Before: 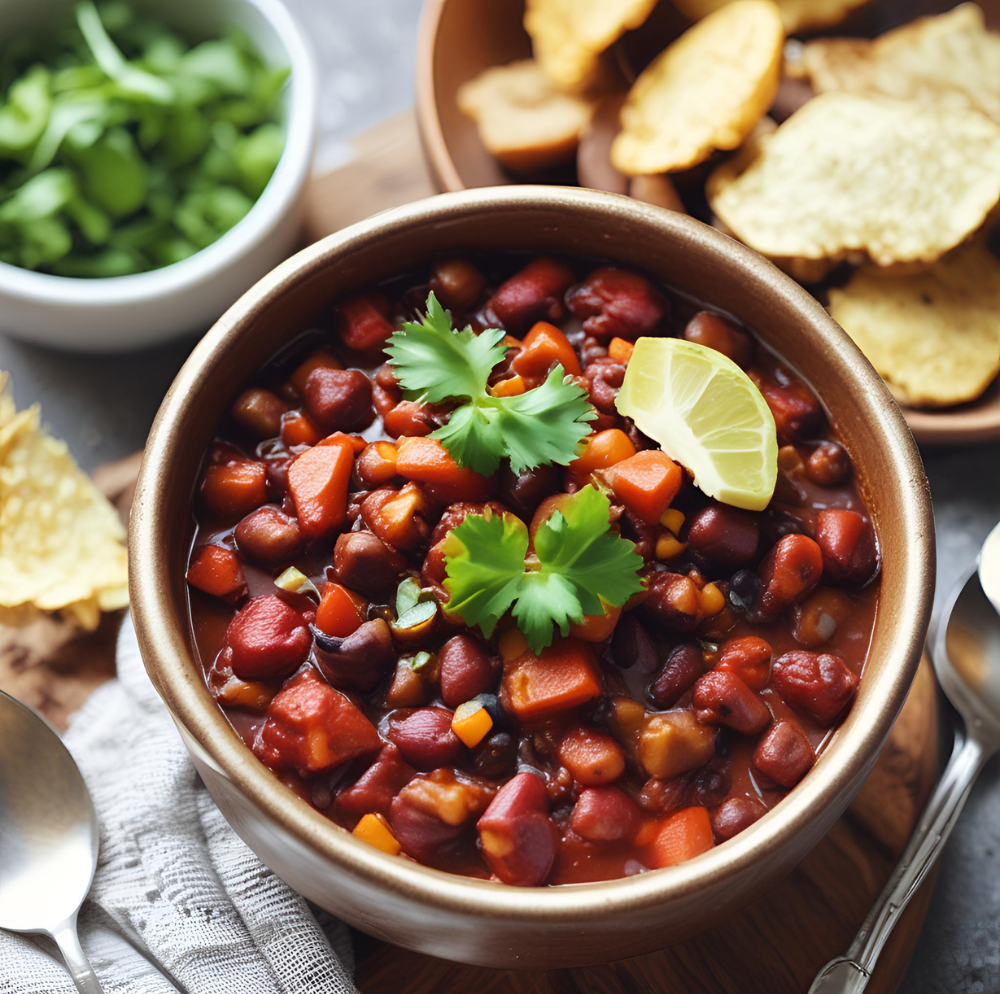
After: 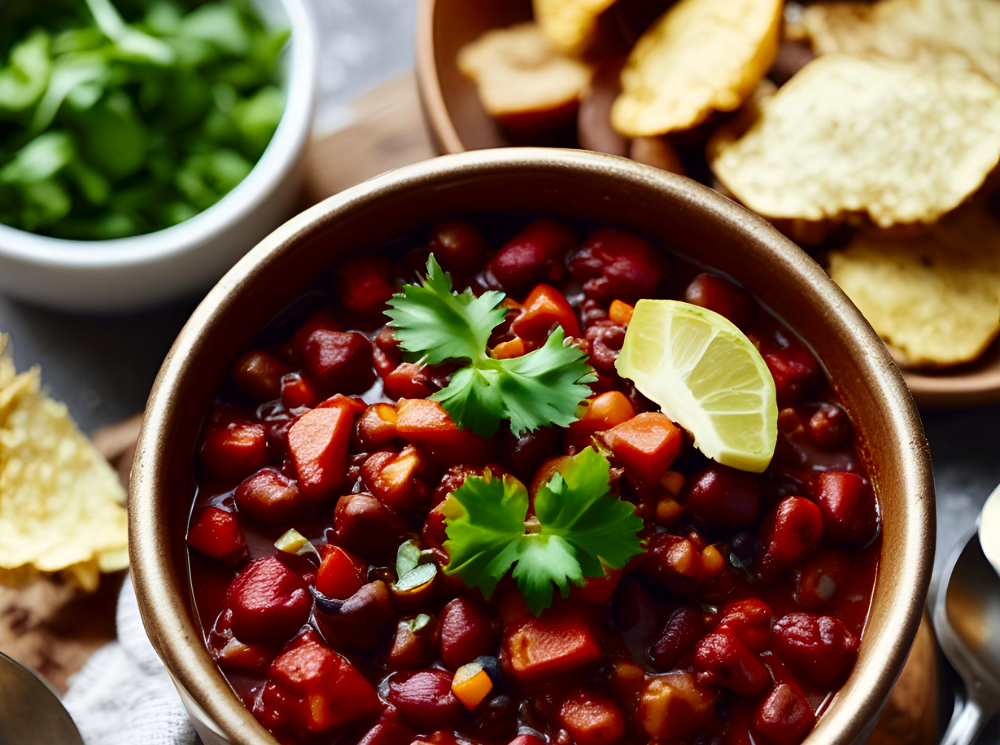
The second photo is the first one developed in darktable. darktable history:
contrast brightness saturation: contrast 0.13, brightness -0.24, saturation 0.14
crop: top 3.857%, bottom 21.132%
